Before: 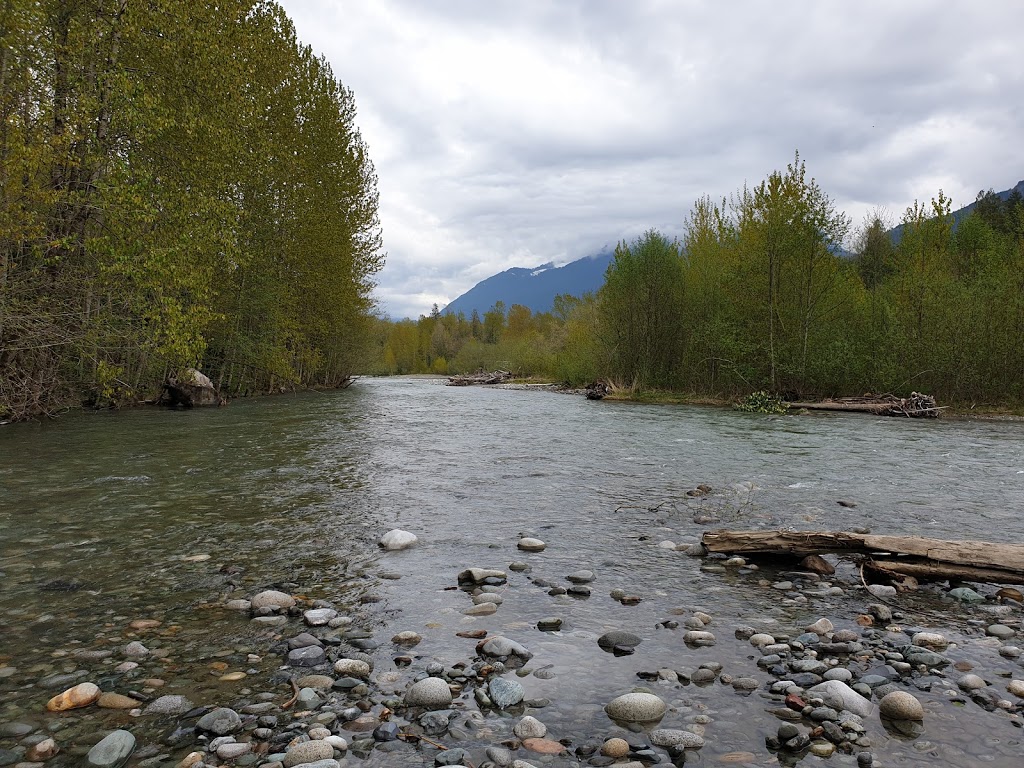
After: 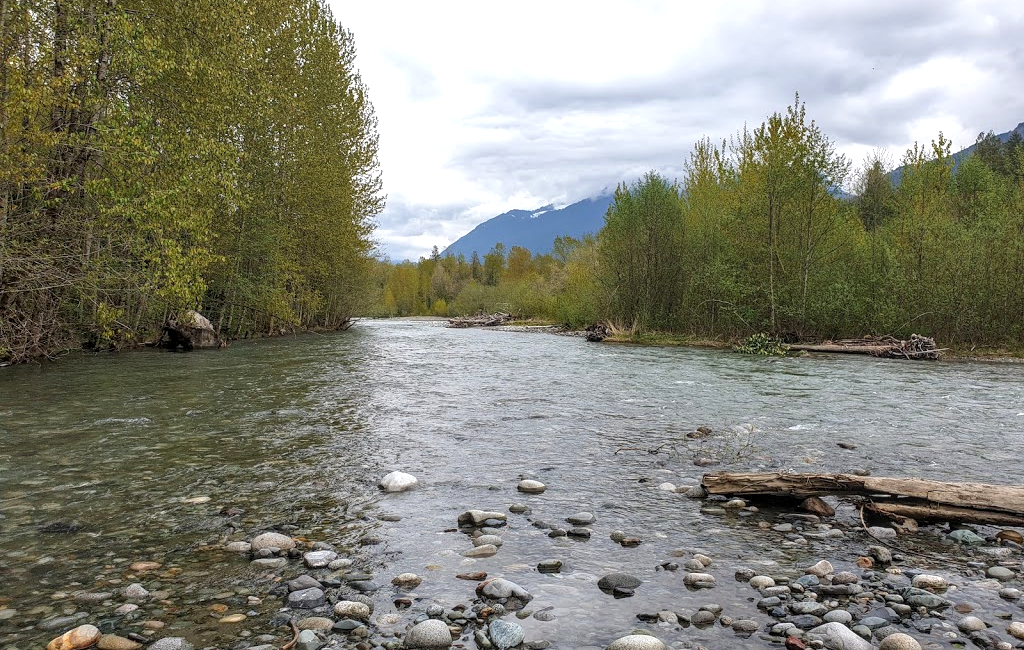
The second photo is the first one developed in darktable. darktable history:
exposure: black level correction 0, exposure 0.499 EV, compensate highlight preservation false
crop: top 7.57%, bottom 7.722%
local contrast: highlights 4%, shadows 2%, detail 133%
